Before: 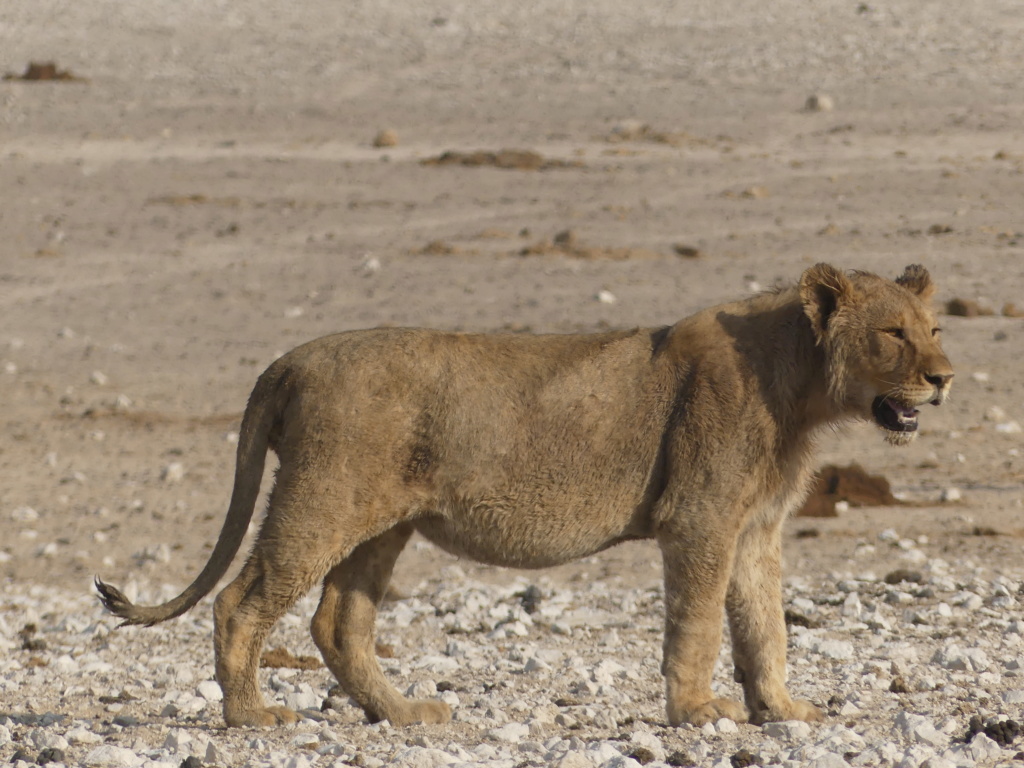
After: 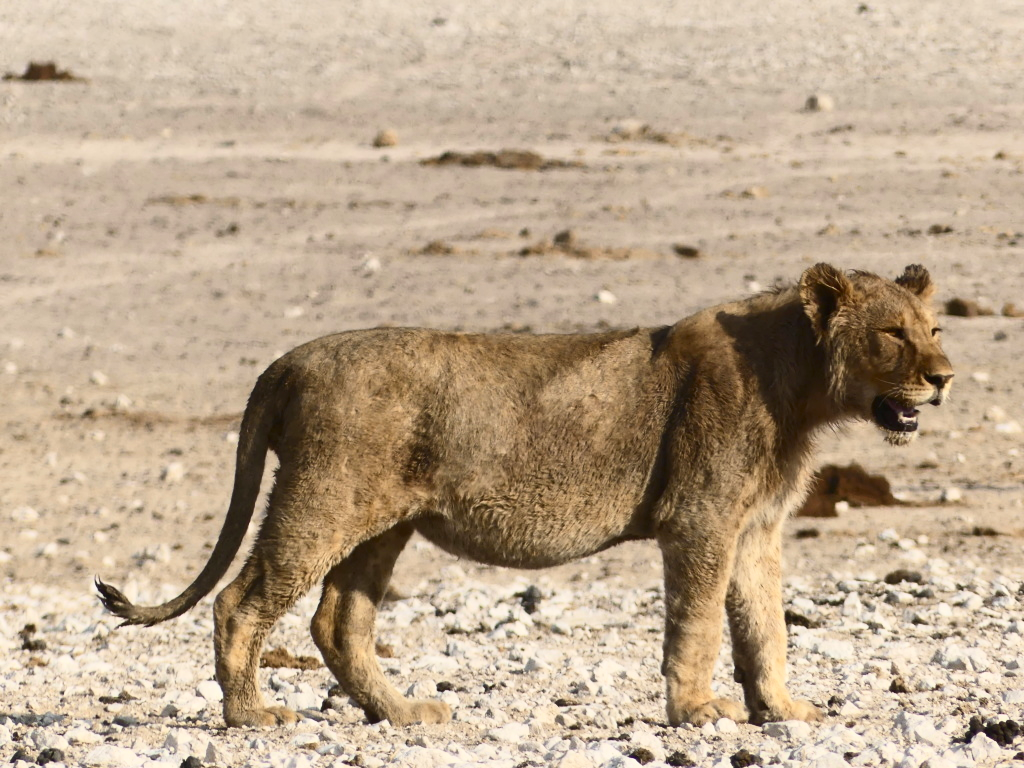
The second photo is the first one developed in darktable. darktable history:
contrast brightness saturation: contrast 0.413, brightness 0.099, saturation 0.212
